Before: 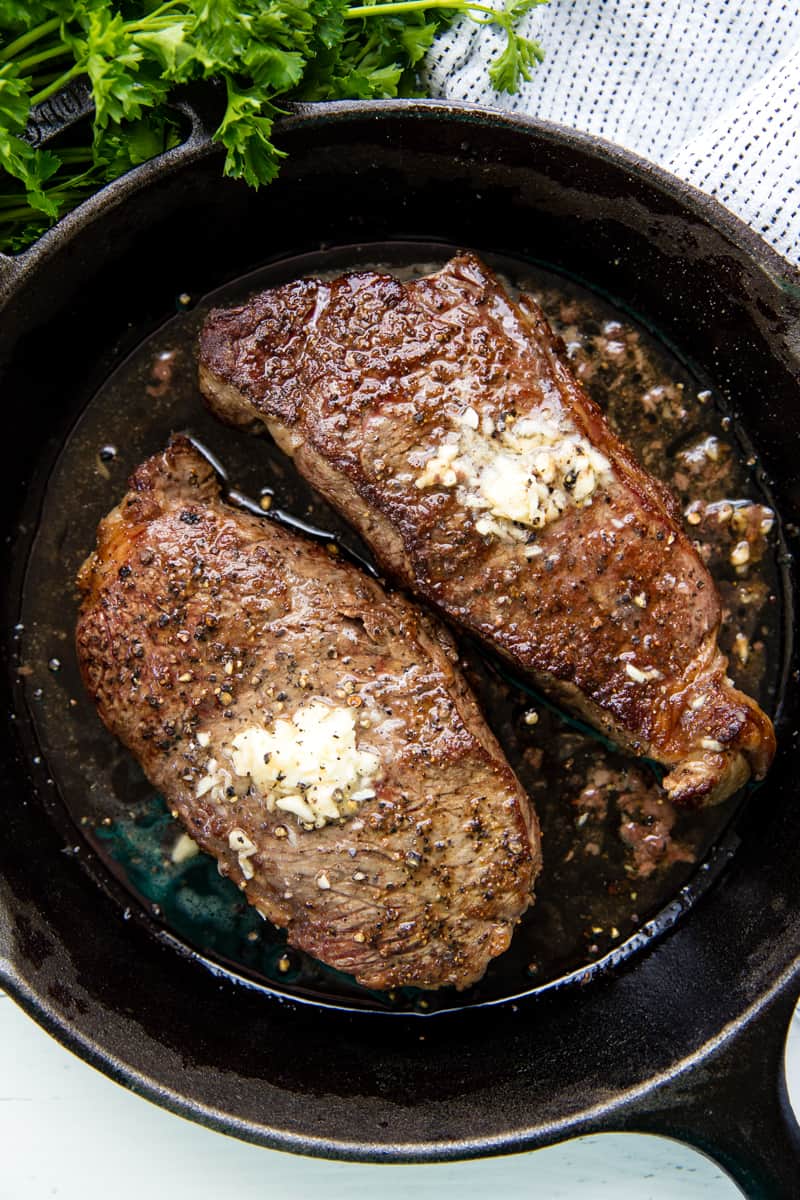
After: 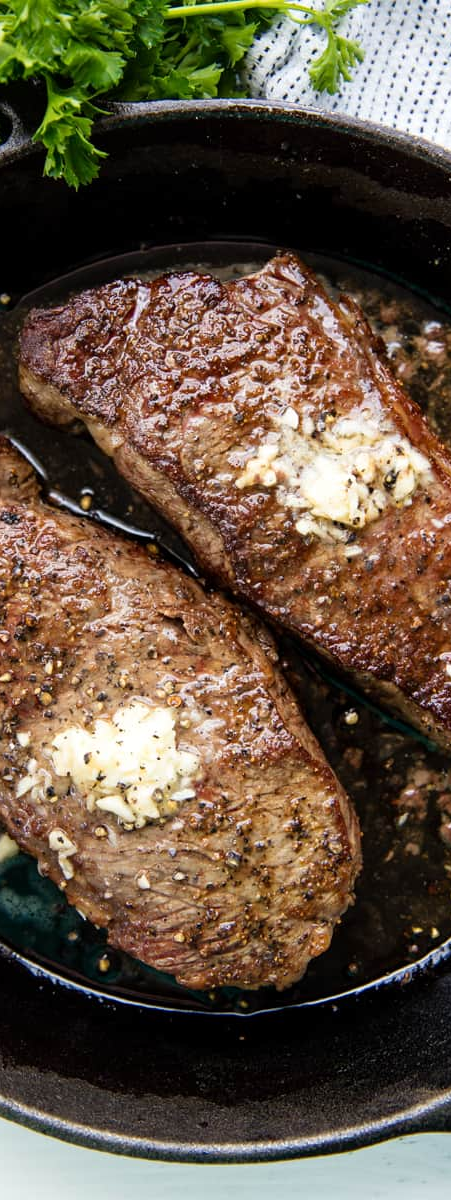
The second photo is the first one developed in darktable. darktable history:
crop and rotate: left 22.5%, right 21.033%
